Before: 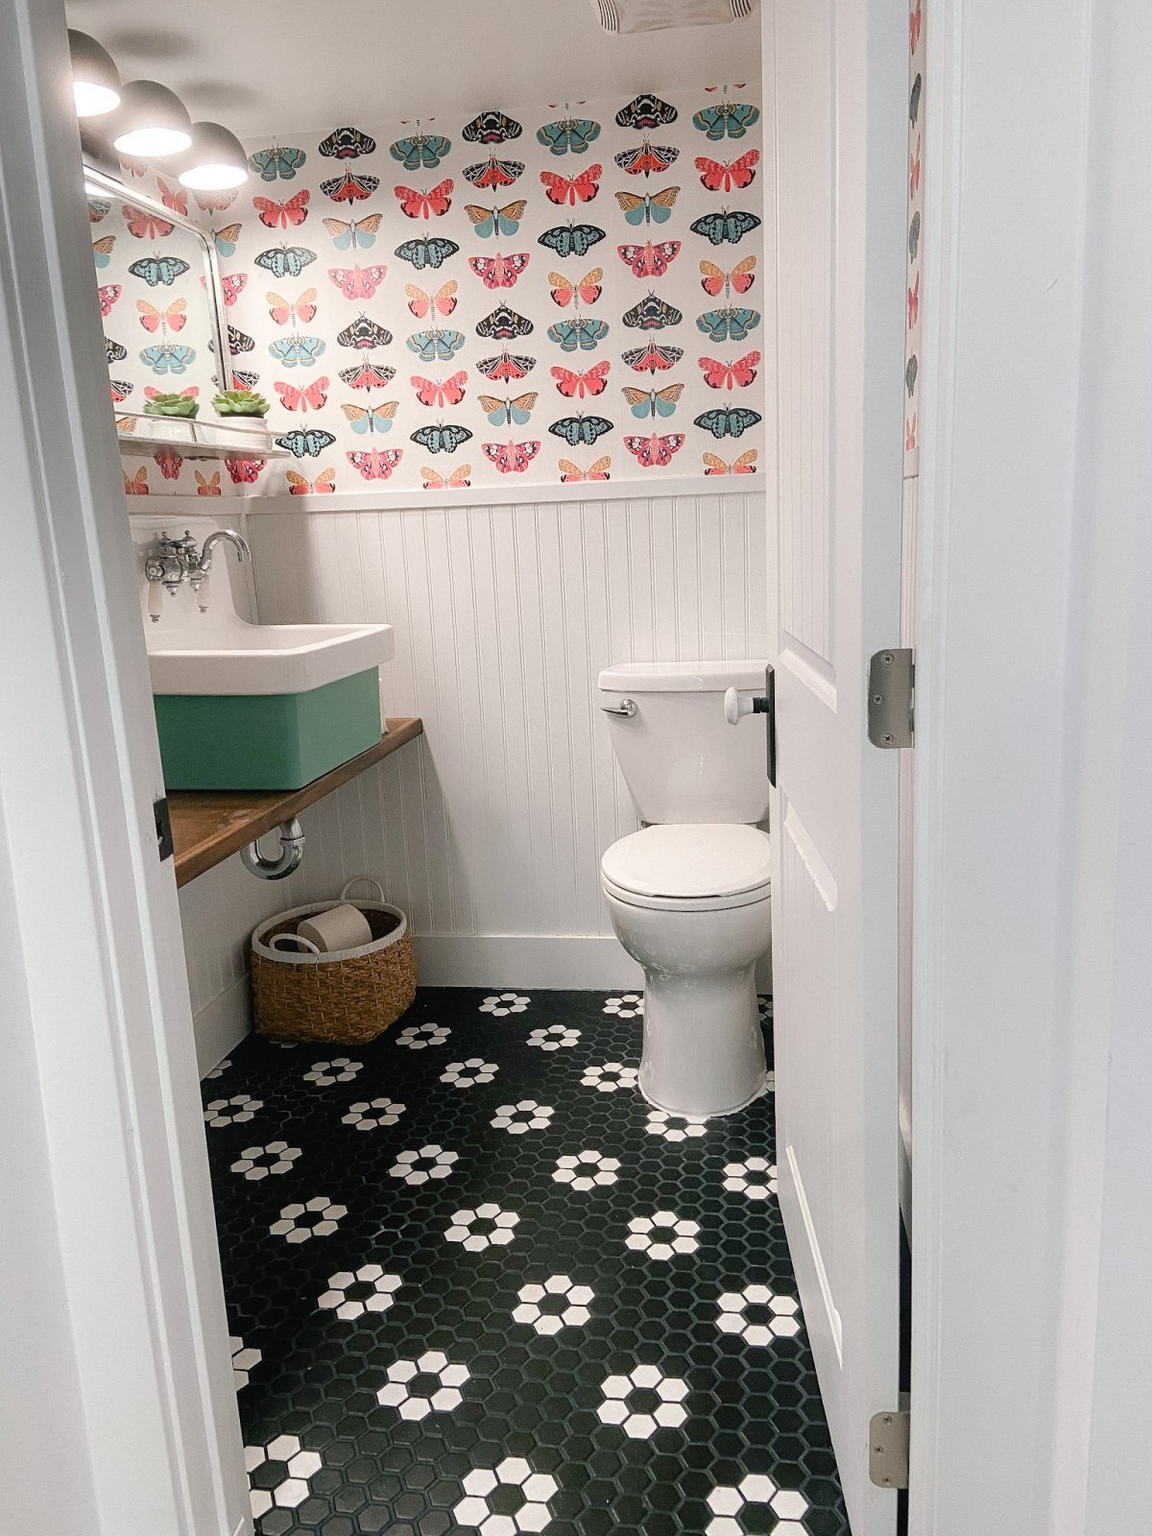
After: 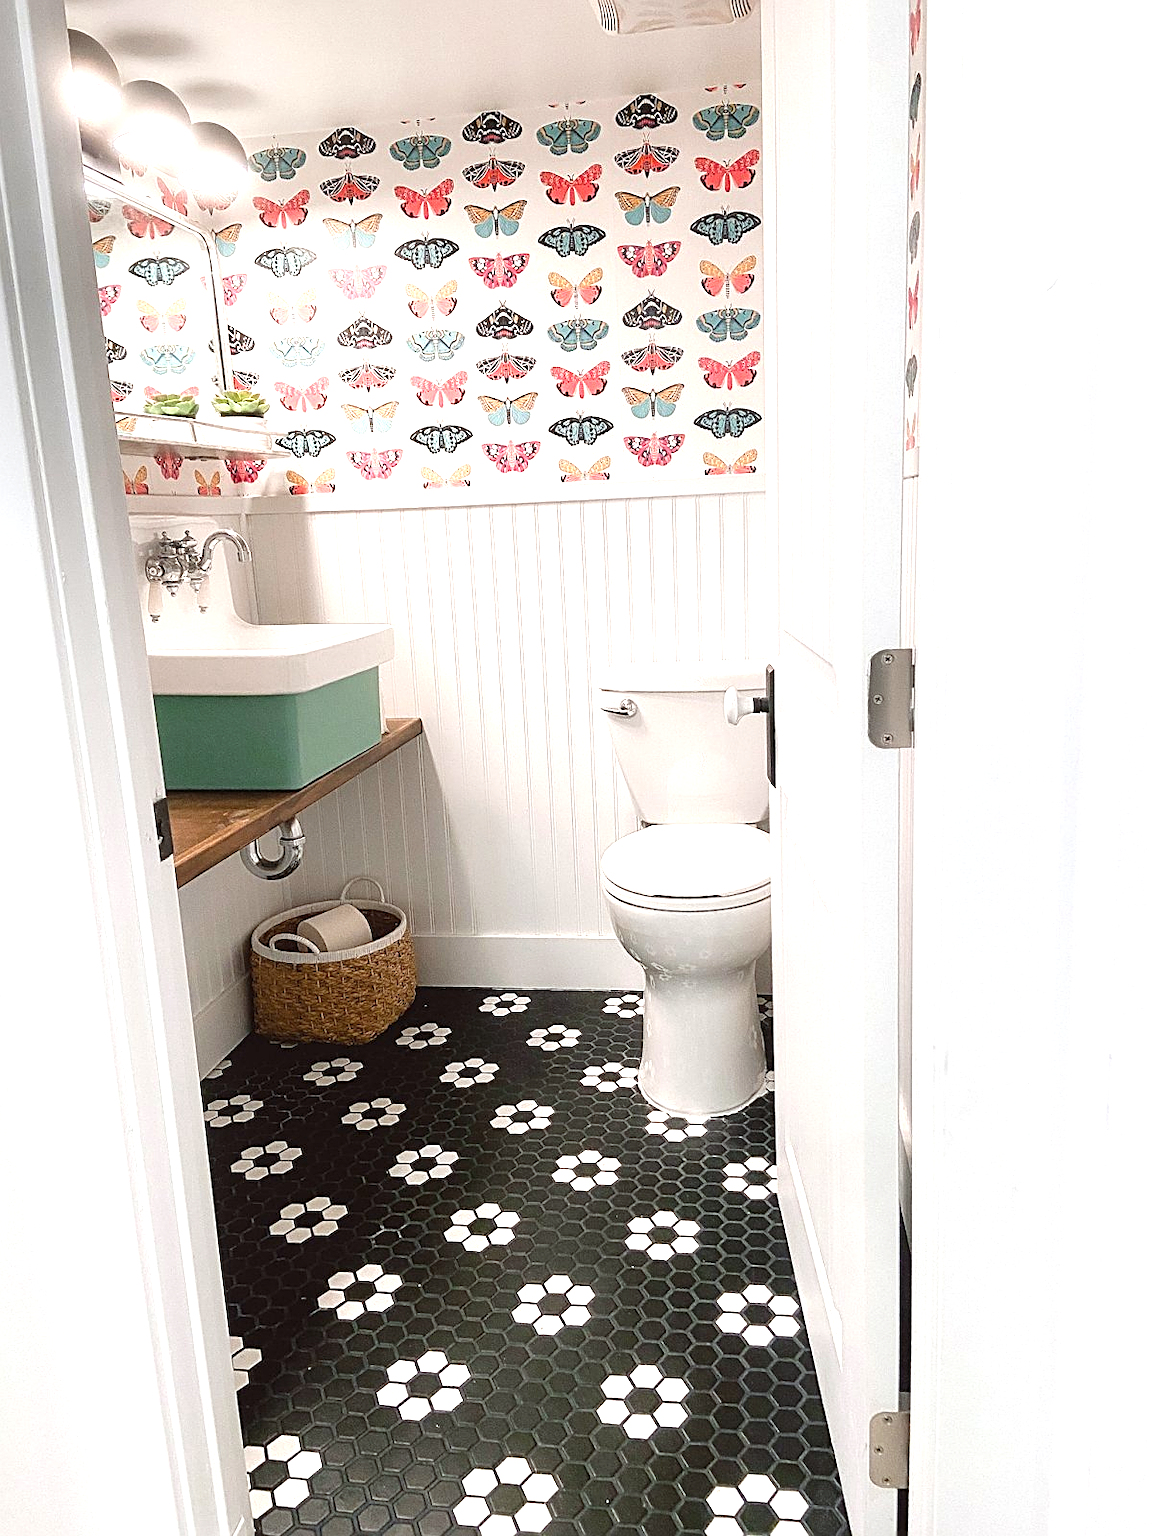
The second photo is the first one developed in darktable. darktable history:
color balance: mode lift, gamma, gain (sRGB), lift [1, 1.049, 1, 1]
exposure: black level correction 0, exposure 0.9 EV, compensate exposure bias true, compensate highlight preservation false
sharpen: on, module defaults
